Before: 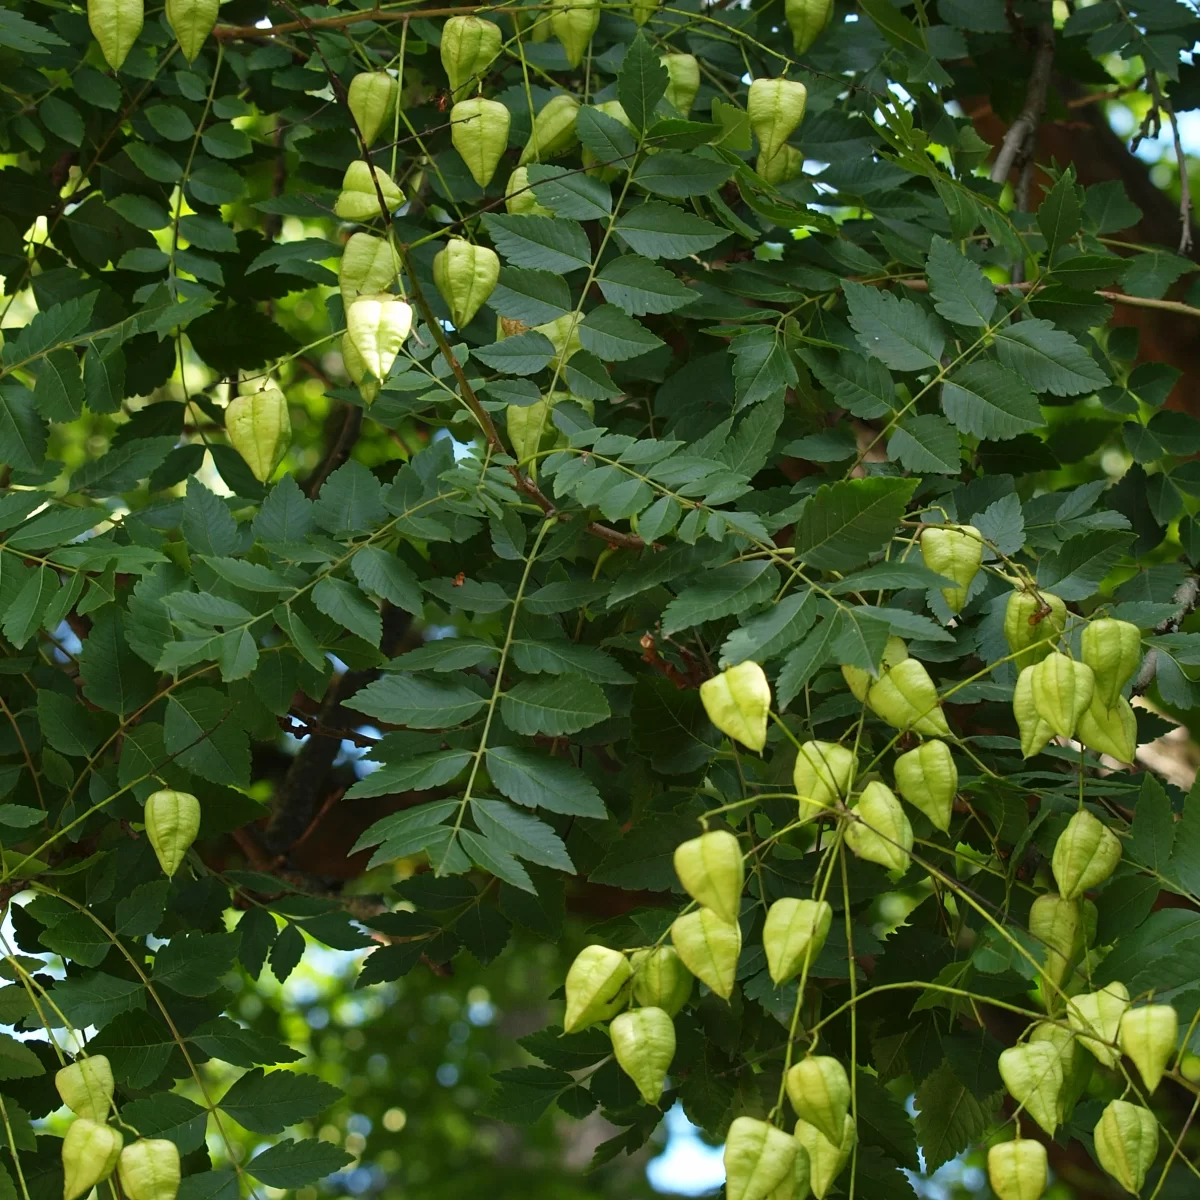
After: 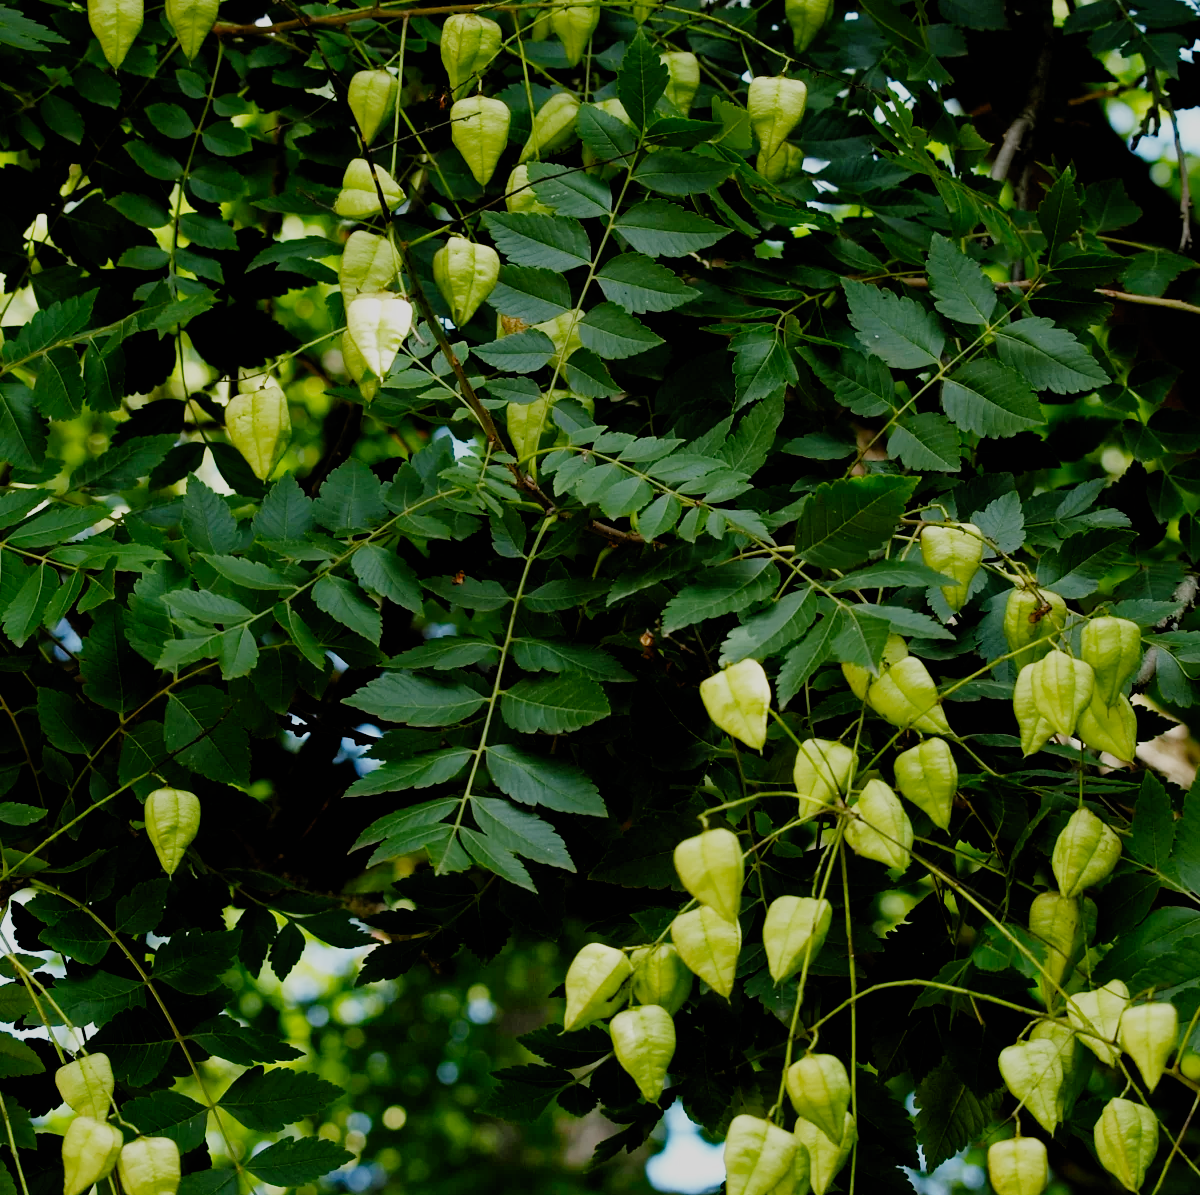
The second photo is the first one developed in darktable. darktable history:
crop: top 0.176%, bottom 0.181%
filmic rgb: black relative exposure -4.18 EV, white relative exposure 5.15 EV, threshold 5.98 EV, hardness 2.11, contrast 1.176, add noise in highlights 0.001, preserve chrominance no, color science v3 (2019), use custom middle-gray values true, contrast in highlights soft, enable highlight reconstruction true
